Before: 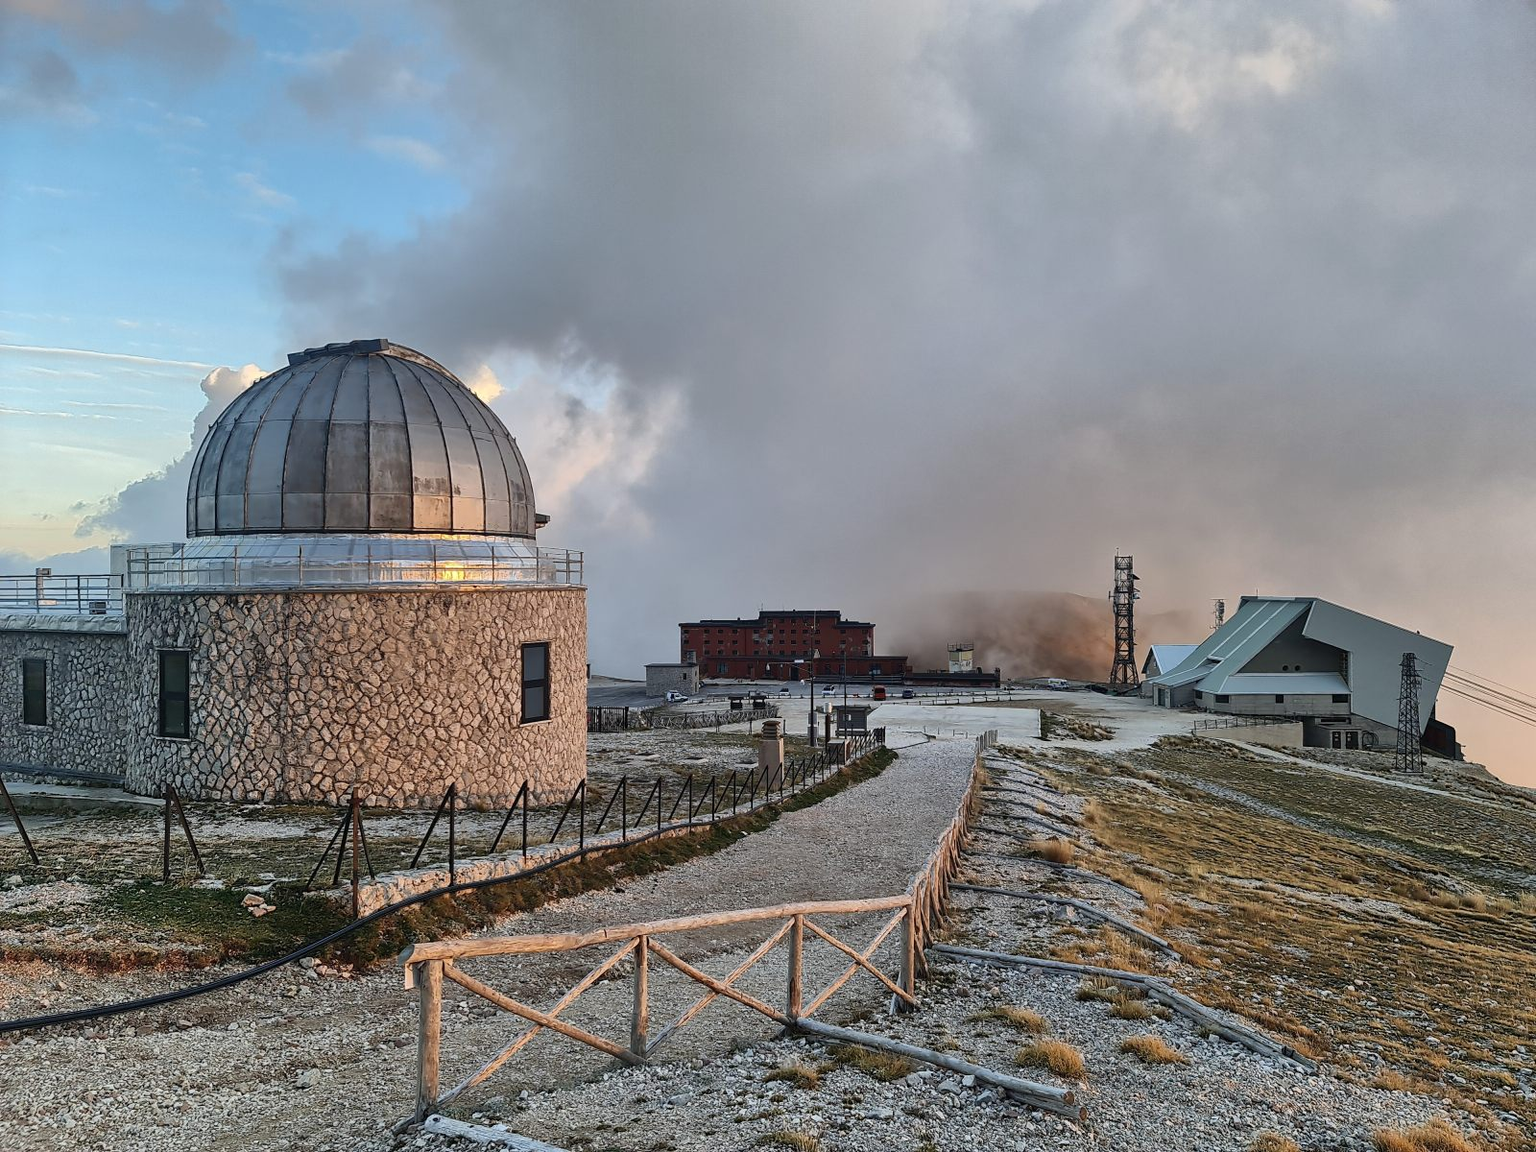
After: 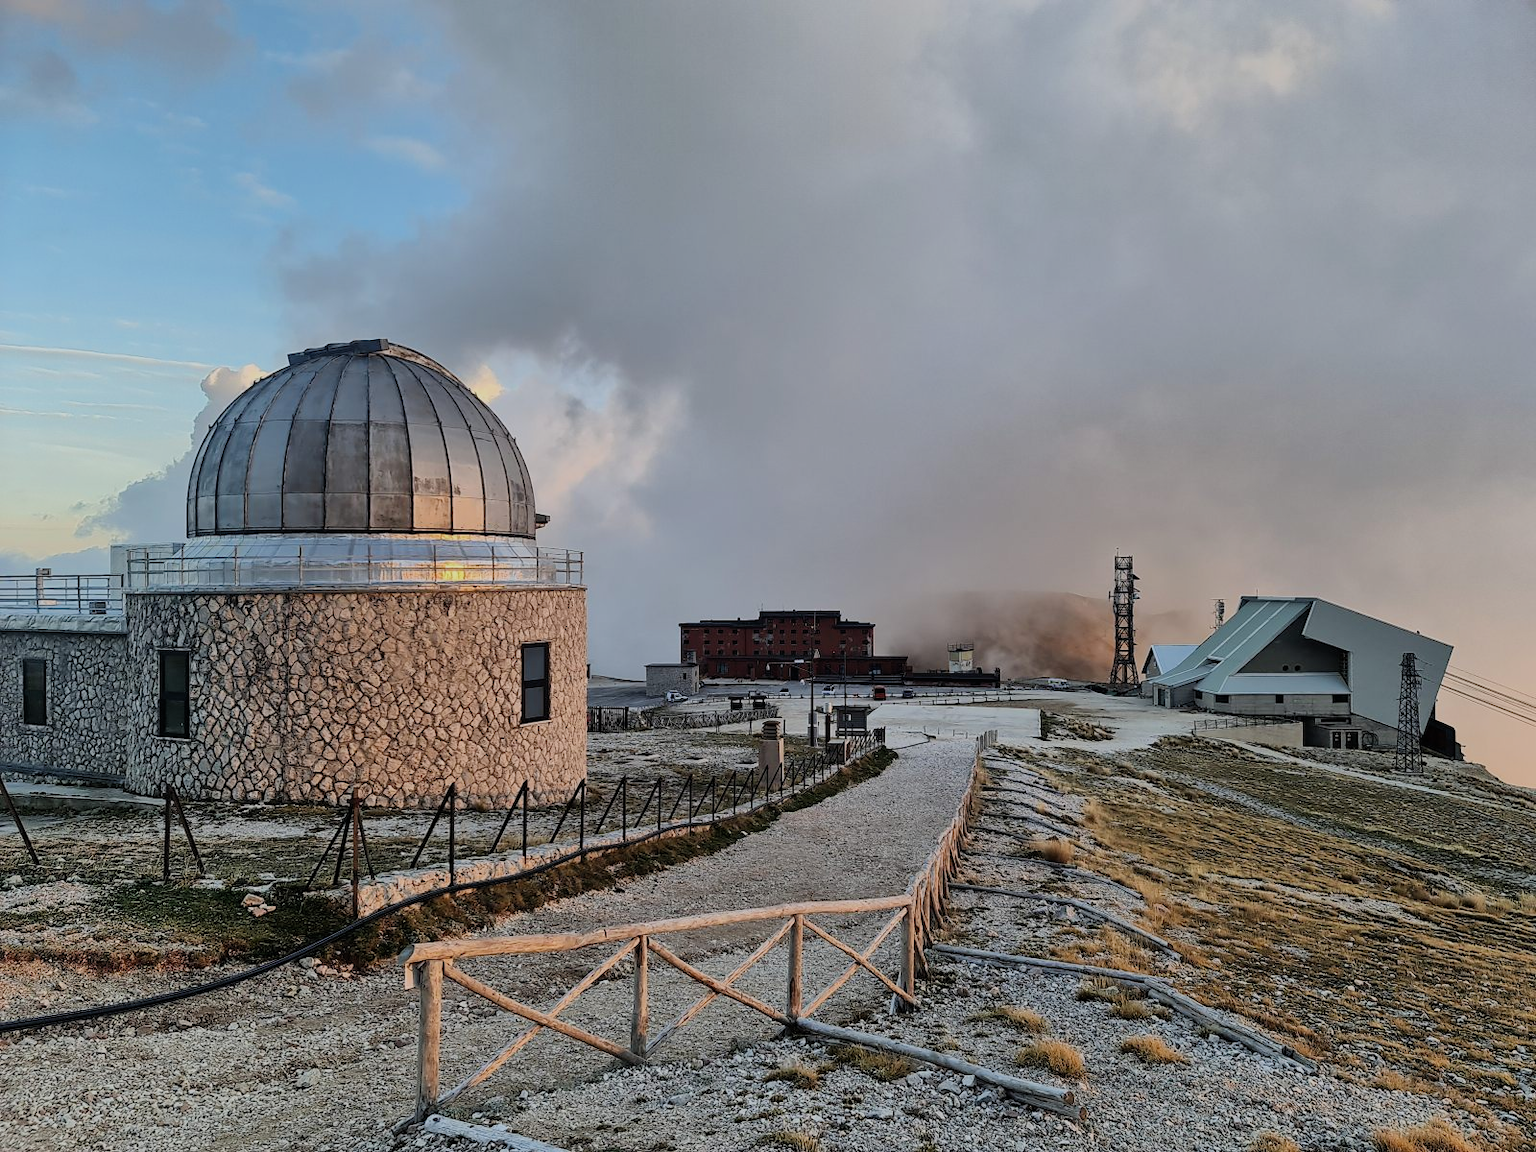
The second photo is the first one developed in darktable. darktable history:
filmic rgb: black relative exposure -7.65 EV, white relative exposure 4.56 EV, threshold 5.95 EV, hardness 3.61, color science v6 (2022), enable highlight reconstruction true
